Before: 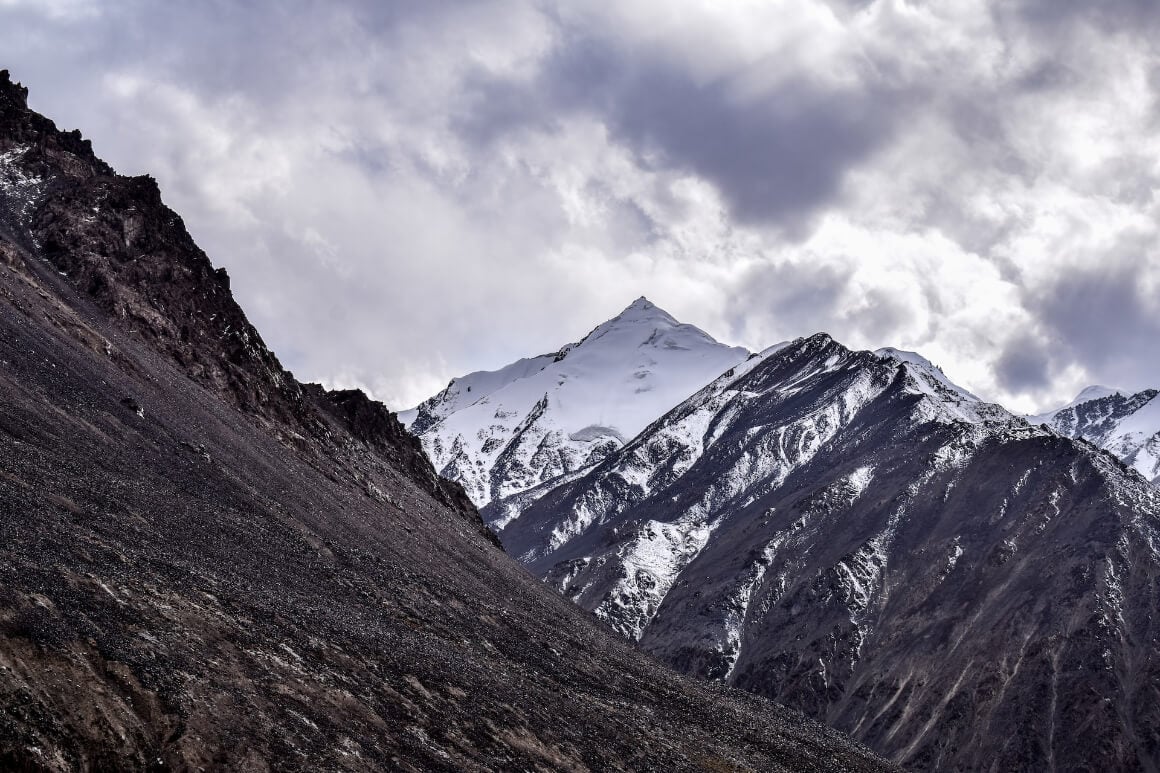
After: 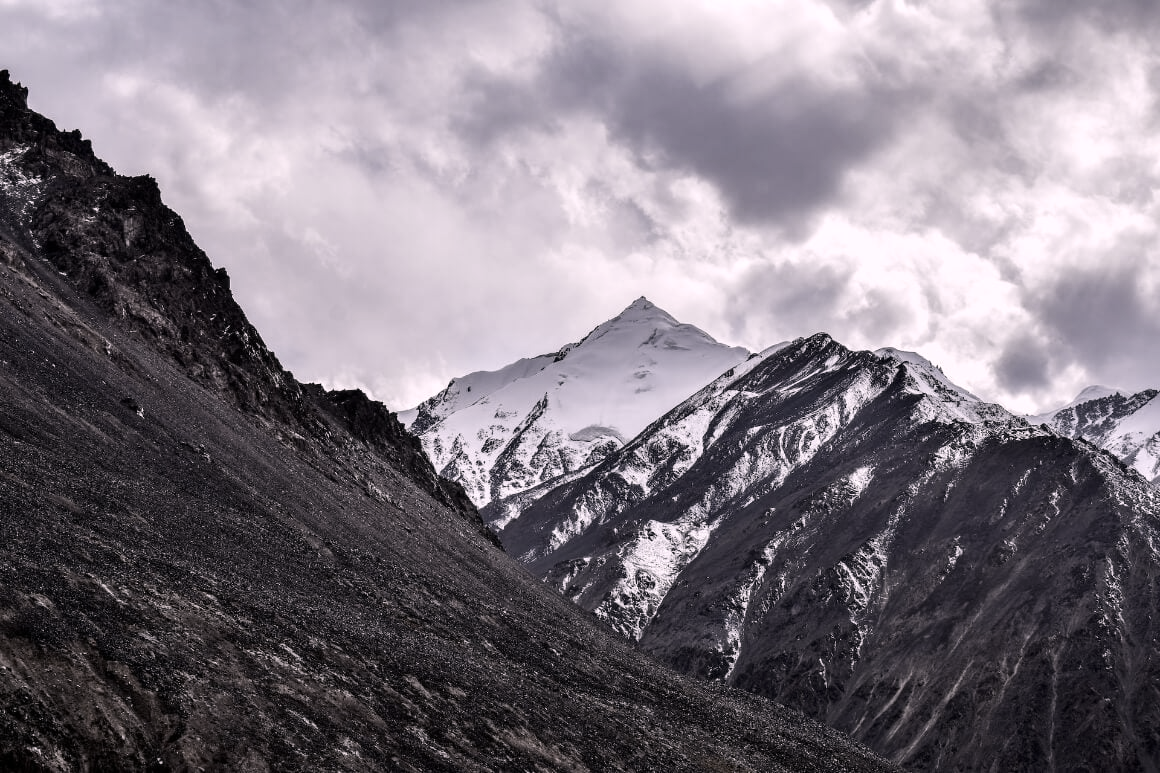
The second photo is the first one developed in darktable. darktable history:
color correction: highlights a* 5.59, highlights b* 5.24, saturation 0.68
contrast brightness saturation: contrast 0.1, saturation -0.36
white balance: red 1.004, blue 1.096
